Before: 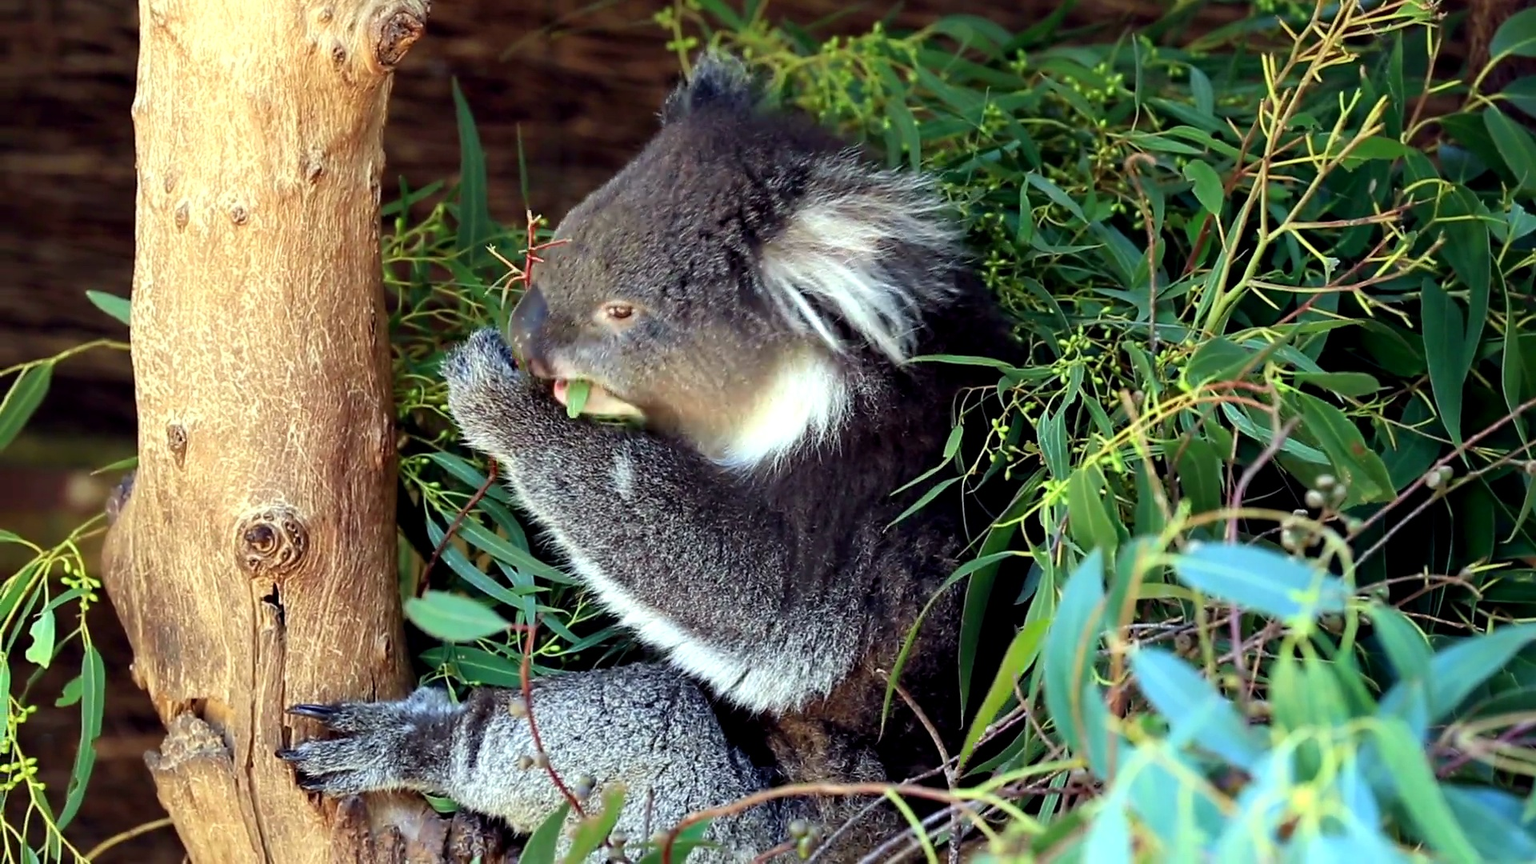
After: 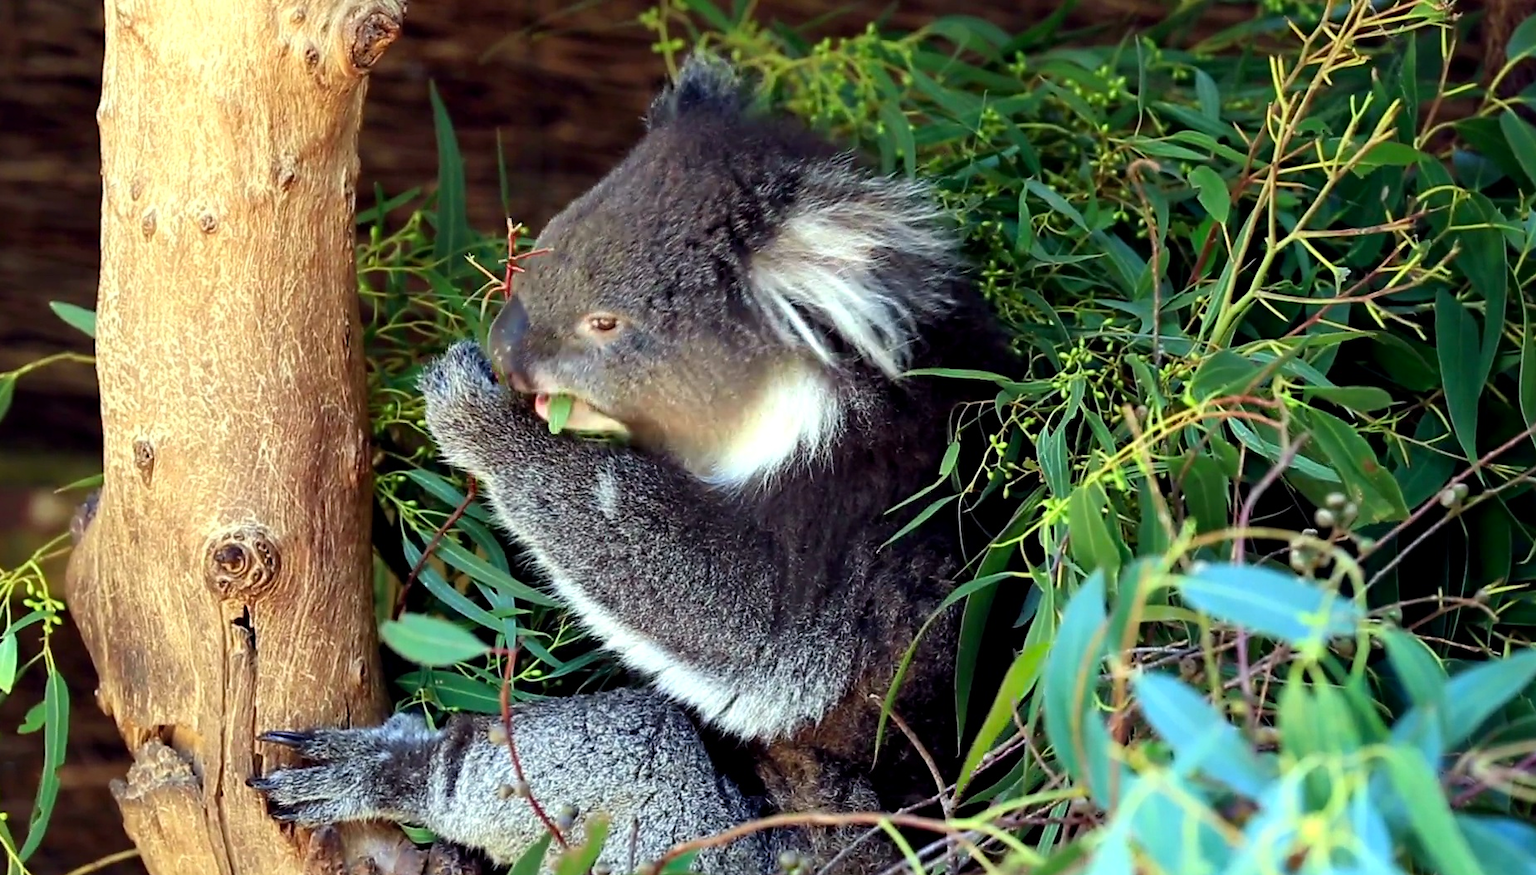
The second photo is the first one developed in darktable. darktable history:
contrast brightness saturation: contrast 0.04, saturation 0.07
crop and rotate: left 2.536%, right 1.107%, bottom 2.246%
